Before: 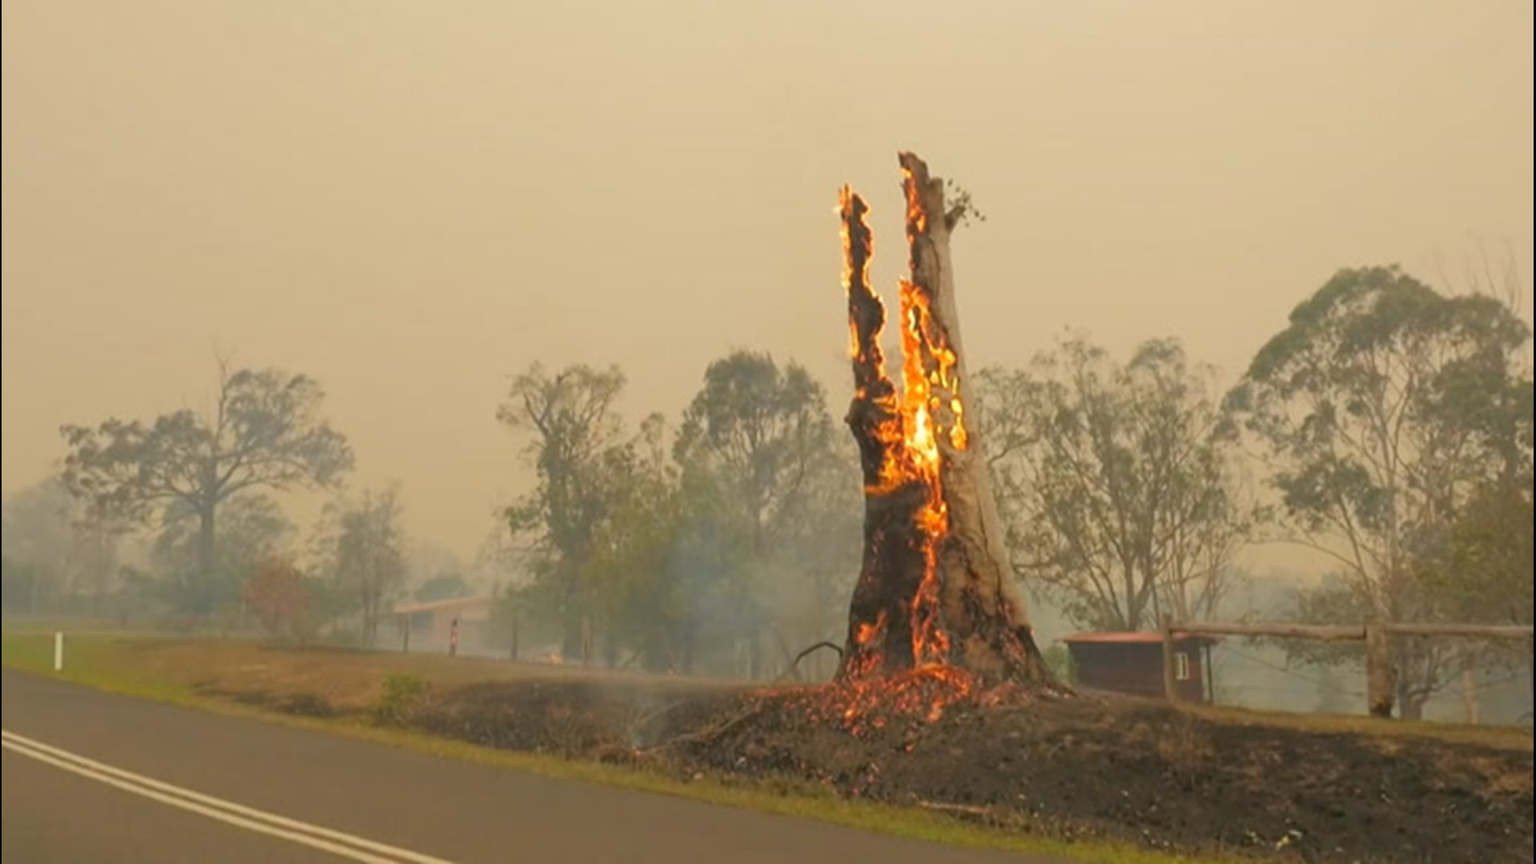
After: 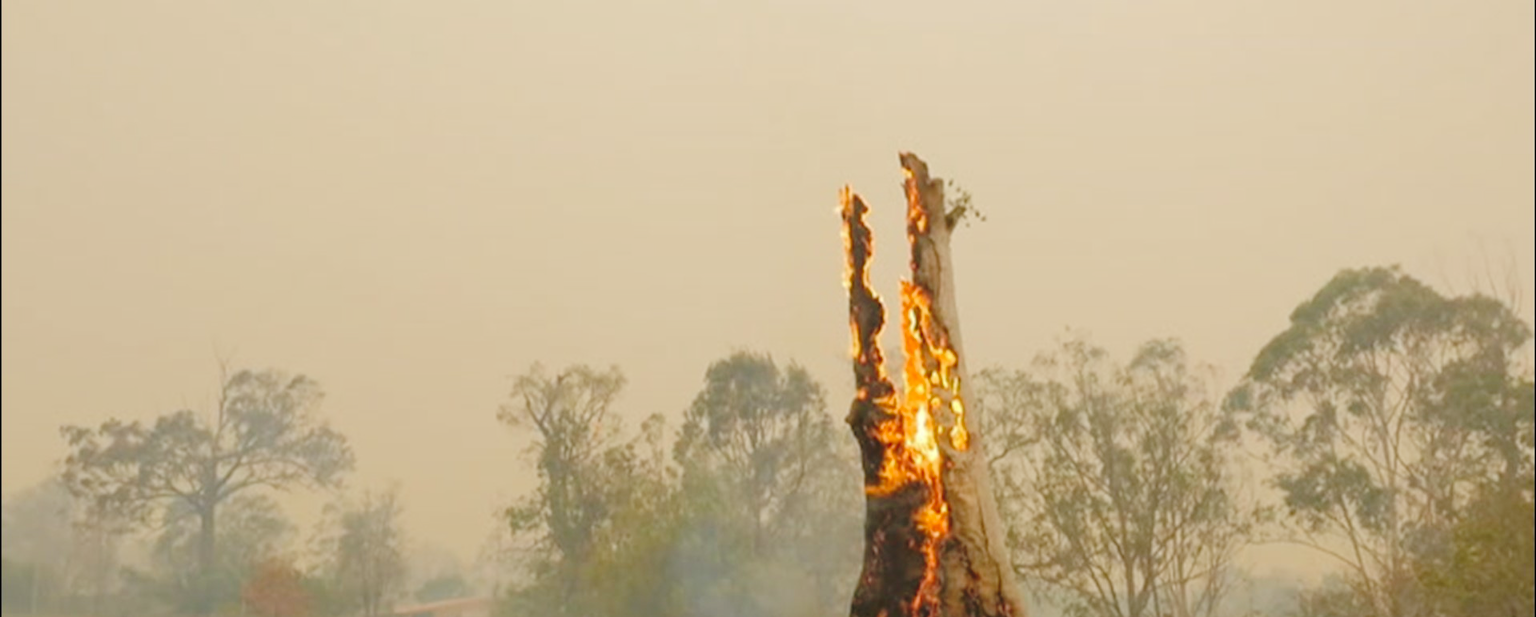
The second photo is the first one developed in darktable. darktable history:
tone curve: curves: ch0 [(0, 0) (0.003, 0.047) (0.011, 0.051) (0.025, 0.061) (0.044, 0.075) (0.069, 0.09) (0.1, 0.102) (0.136, 0.125) (0.177, 0.173) (0.224, 0.226) (0.277, 0.303) (0.335, 0.388) (0.399, 0.469) (0.468, 0.545) (0.543, 0.623) (0.623, 0.695) (0.709, 0.766) (0.801, 0.832) (0.898, 0.905) (1, 1)], preserve colors none
crop: bottom 28.576%
